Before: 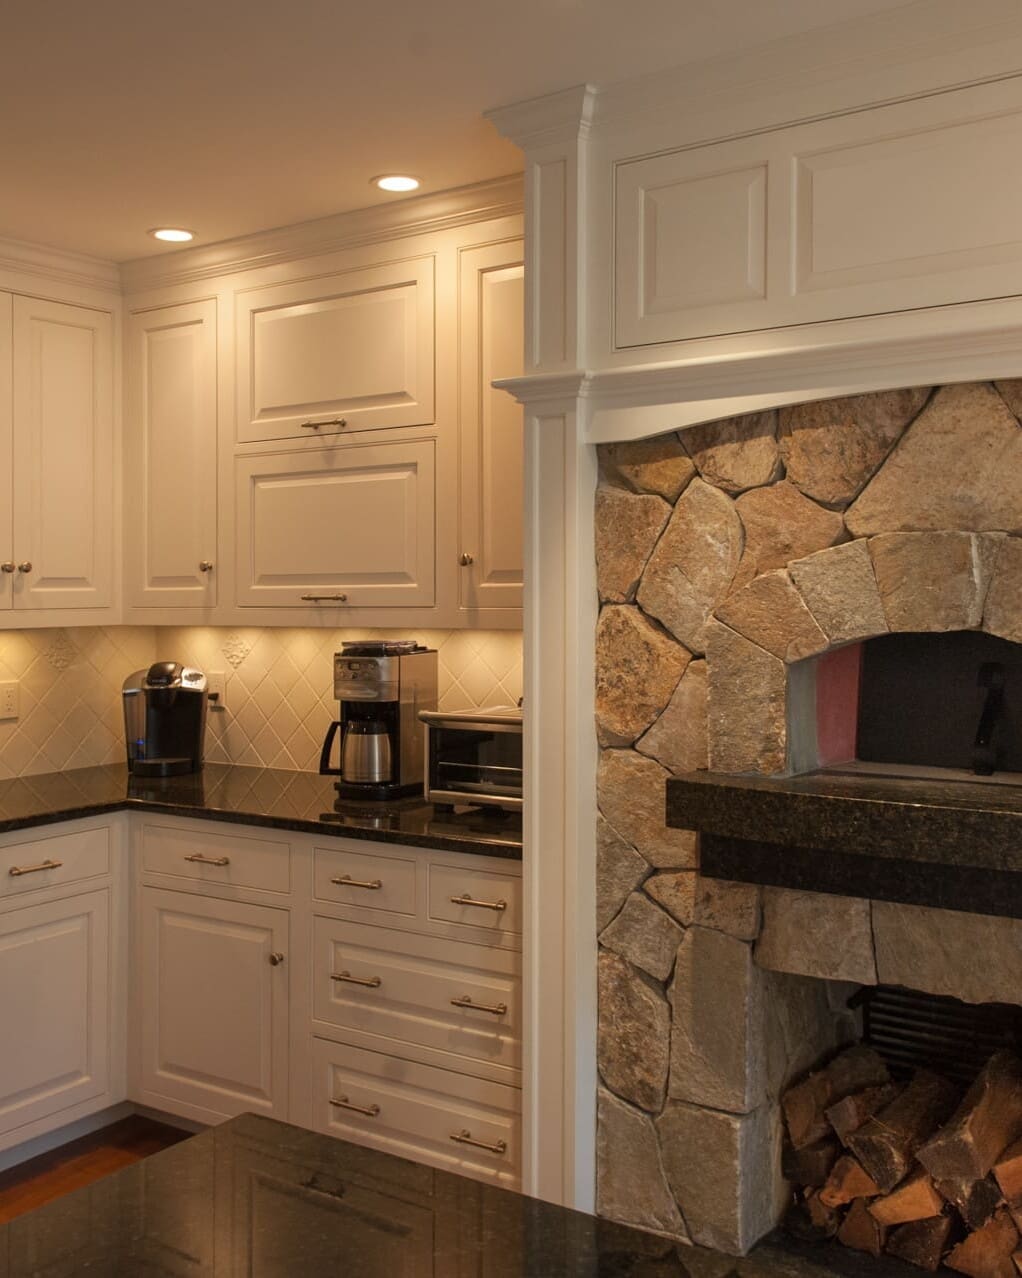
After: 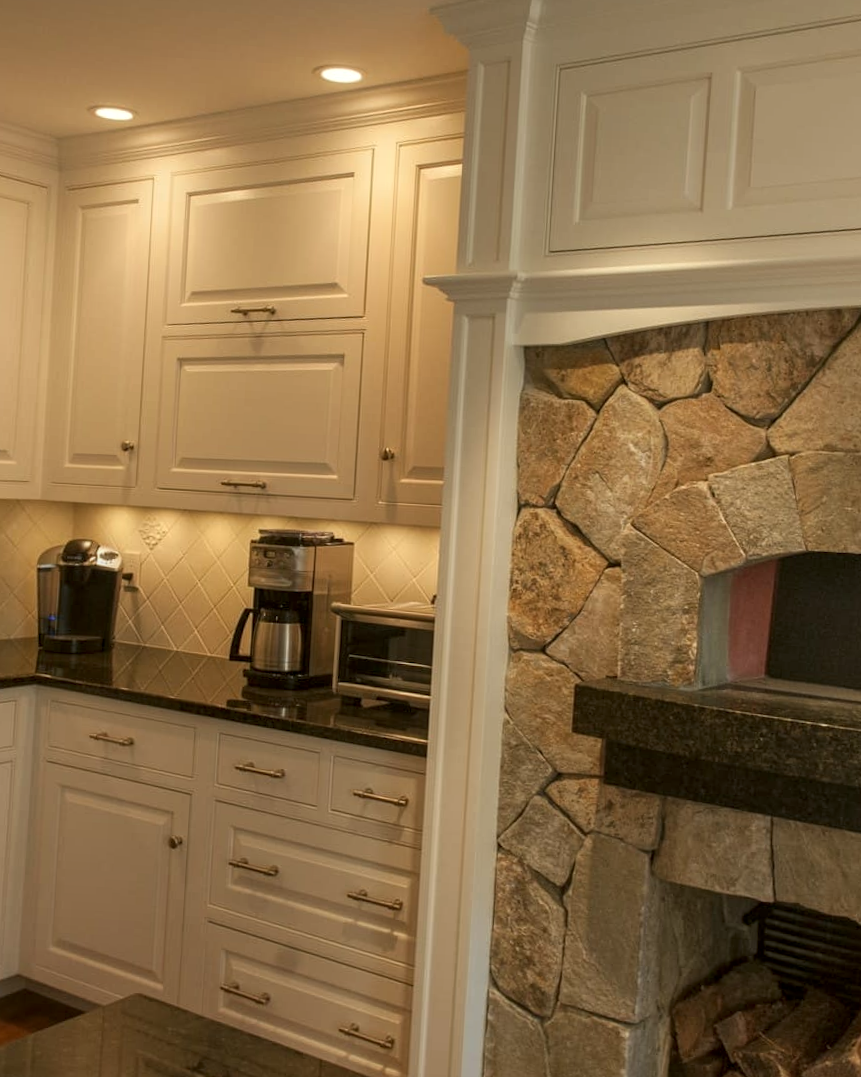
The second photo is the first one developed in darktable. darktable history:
color balance: mode lift, gamma, gain (sRGB), lift [1.04, 1, 1, 0.97], gamma [1.01, 1, 1, 0.97], gain [0.96, 1, 1, 0.97]
local contrast: on, module defaults
crop and rotate: angle -3.27°, left 5.211%, top 5.211%, right 4.607%, bottom 4.607%
